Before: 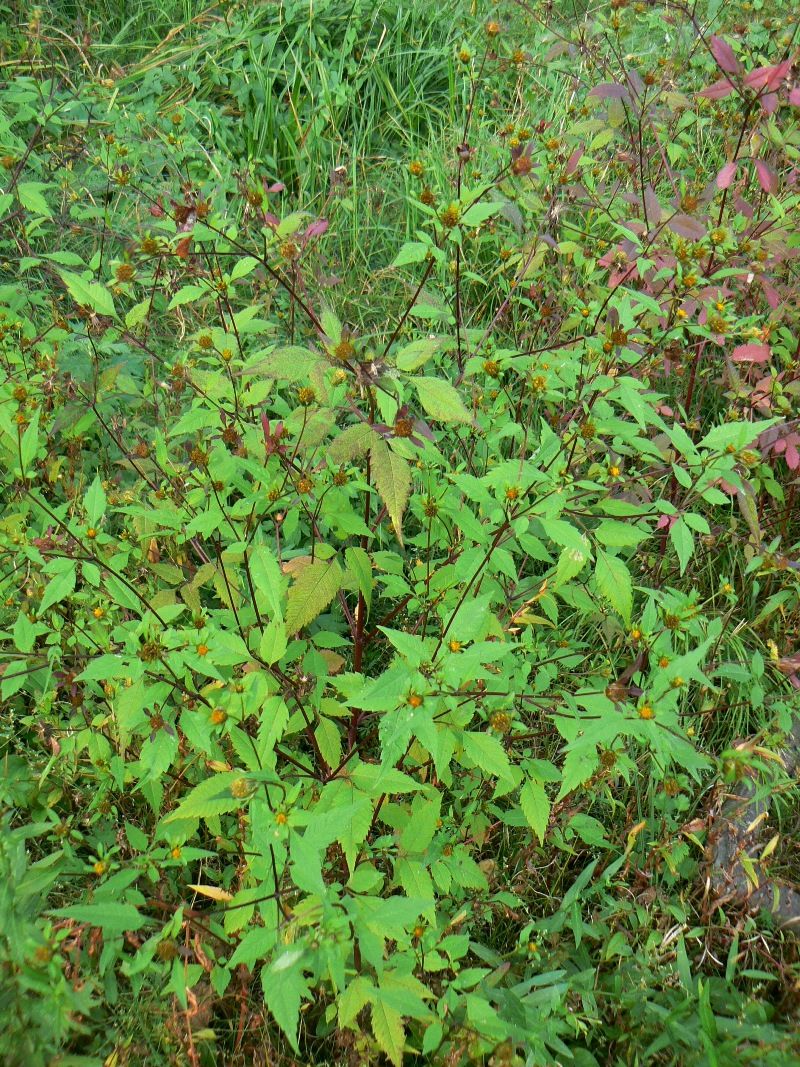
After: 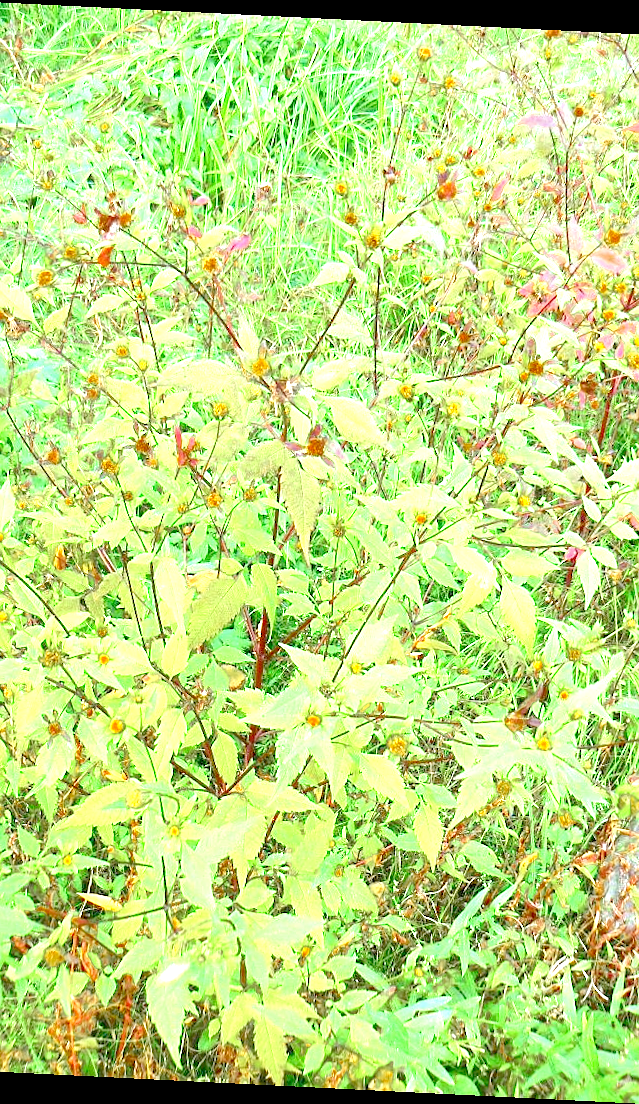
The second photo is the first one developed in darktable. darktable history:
exposure: exposure 1.991 EV, compensate exposure bias true, compensate highlight preservation false
sharpen: radius 1.016
color zones: curves: ch0 [(0.11, 0.396) (0.195, 0.36) (0.25, 0.5) (0.303, 0.412) (0.357, 0.544) (0.75, 0.5) (0.967, 0.328)]; ch1 [(0, 0.468) (0.112, 0.512) (0.202, 0.6) (0.25, 0.5) (0.307, 0.352) (0.357, 0.544) (0.75, 0.5) (0.963, 0.524)]
crop and rotate: angle -2.86°, left 14.029%, top 0.031%, right 10.973%, bottom 0.088%
levels: levels [0, 0.397, 0.955]
